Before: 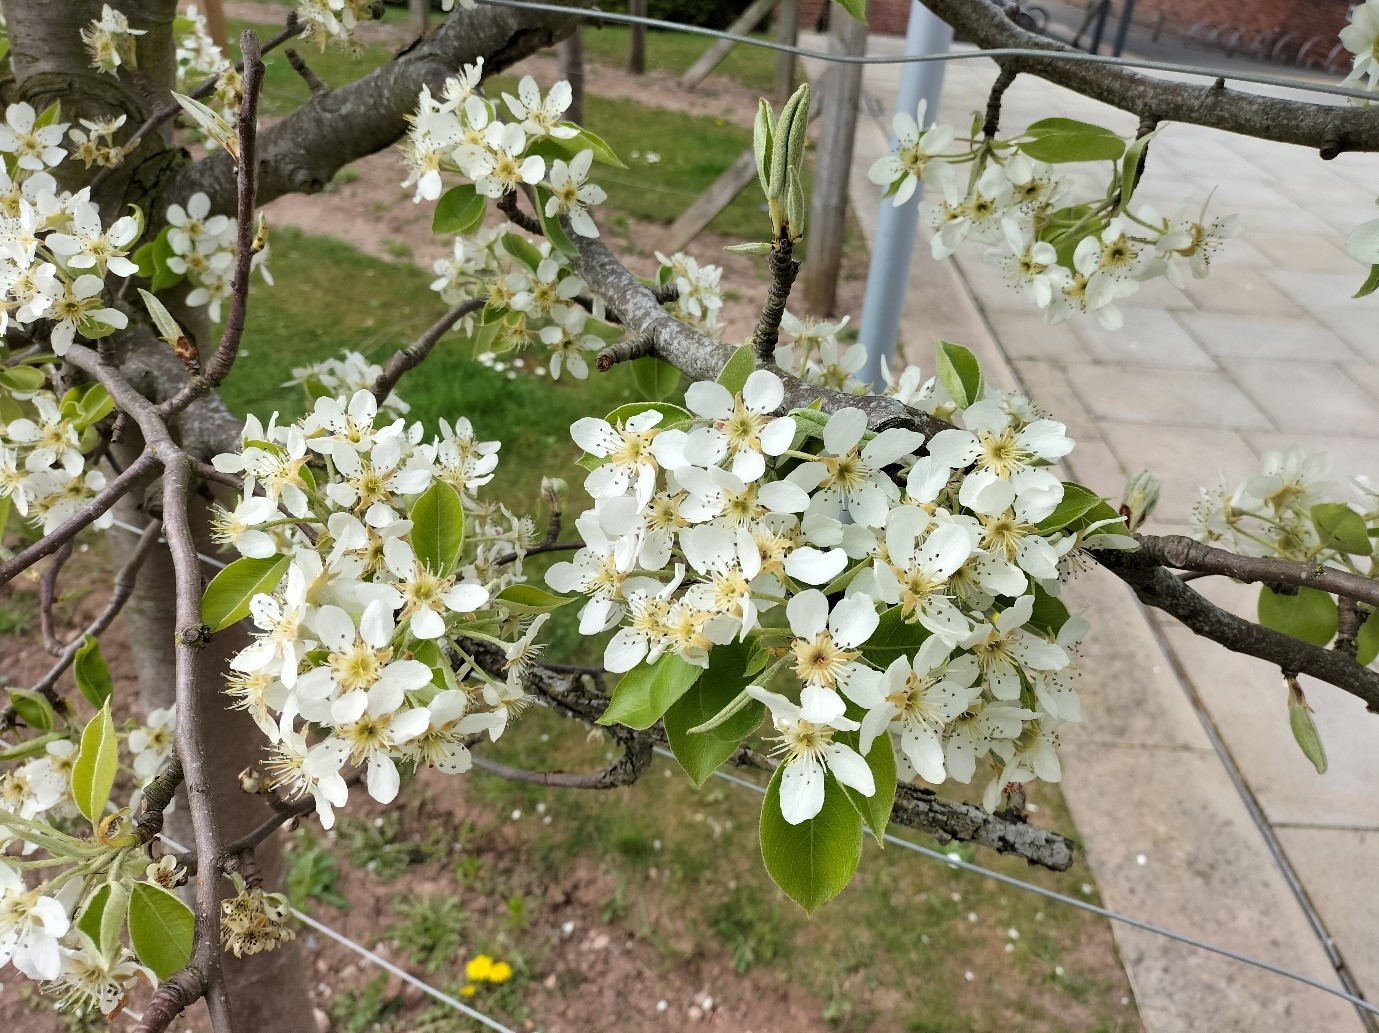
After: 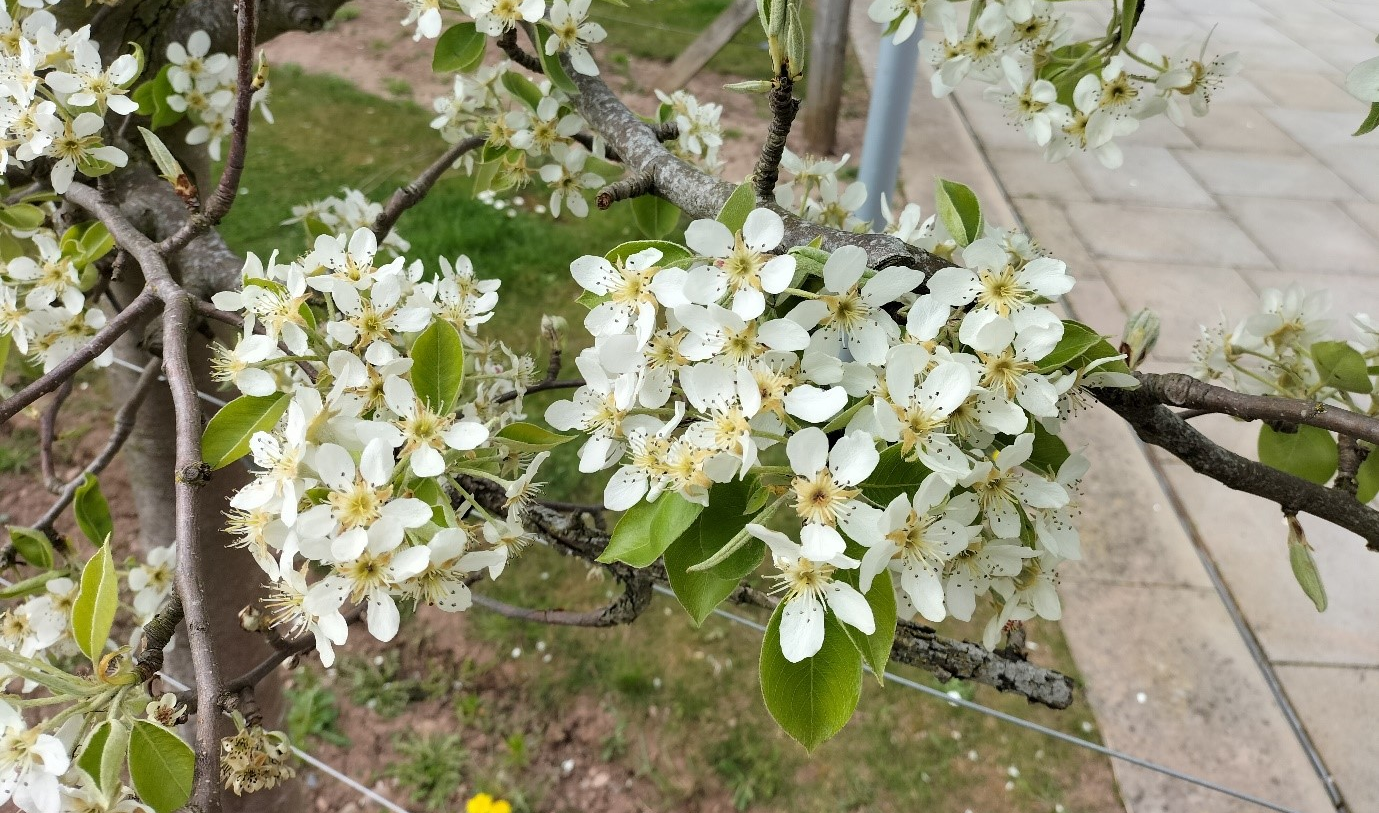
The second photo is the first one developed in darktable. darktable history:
crop and rotate: top 15.774%, bottom 5.506%
base curve: curves: ch0 [(0, 0) (0.297, 0.298) (1, 1)], preserve colors none
